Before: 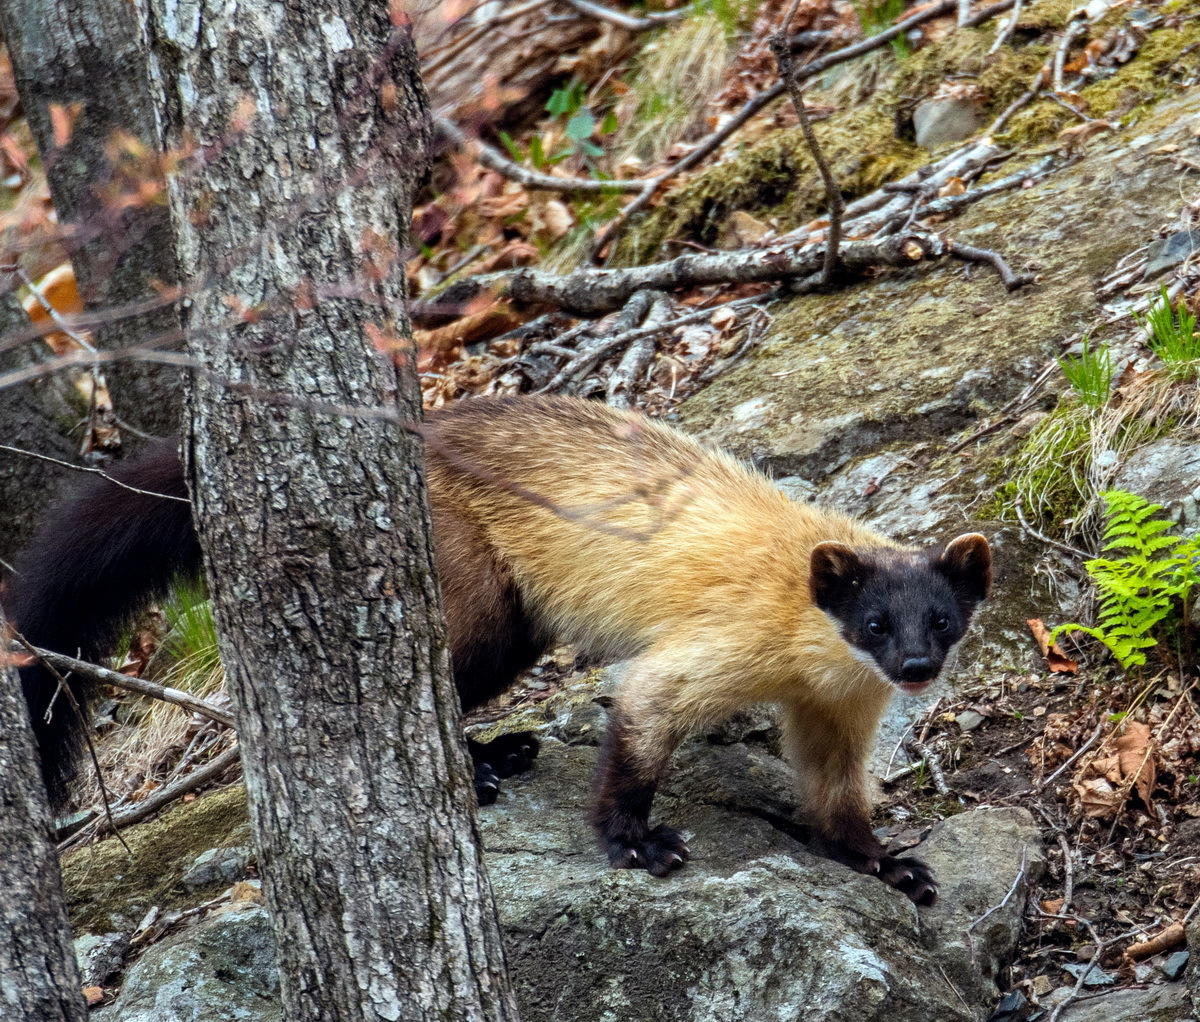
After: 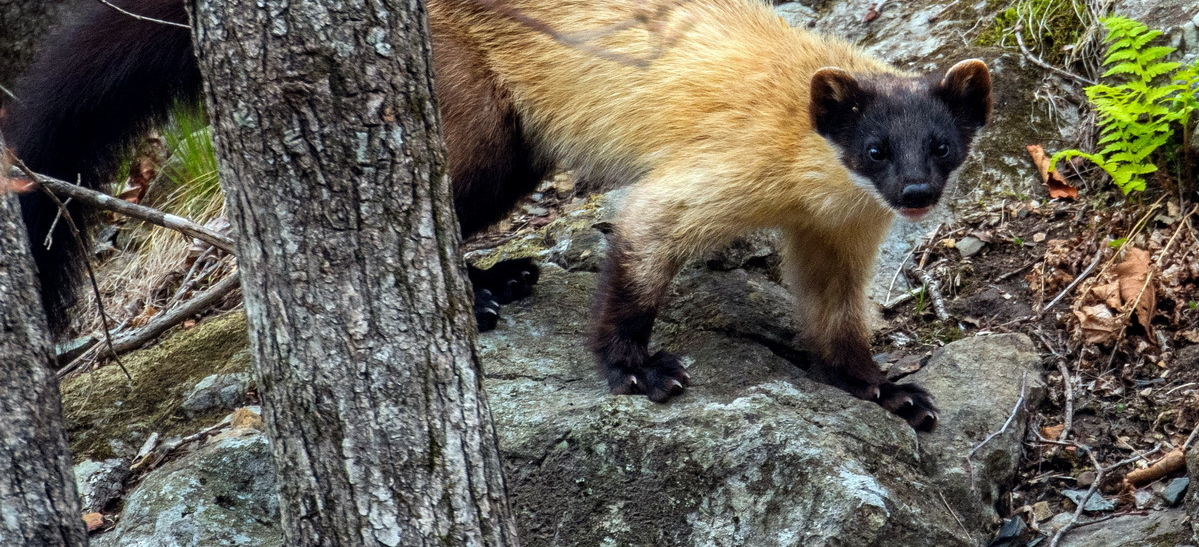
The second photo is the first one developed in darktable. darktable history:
crop and rotate: top 46.401%, right 0.033%
